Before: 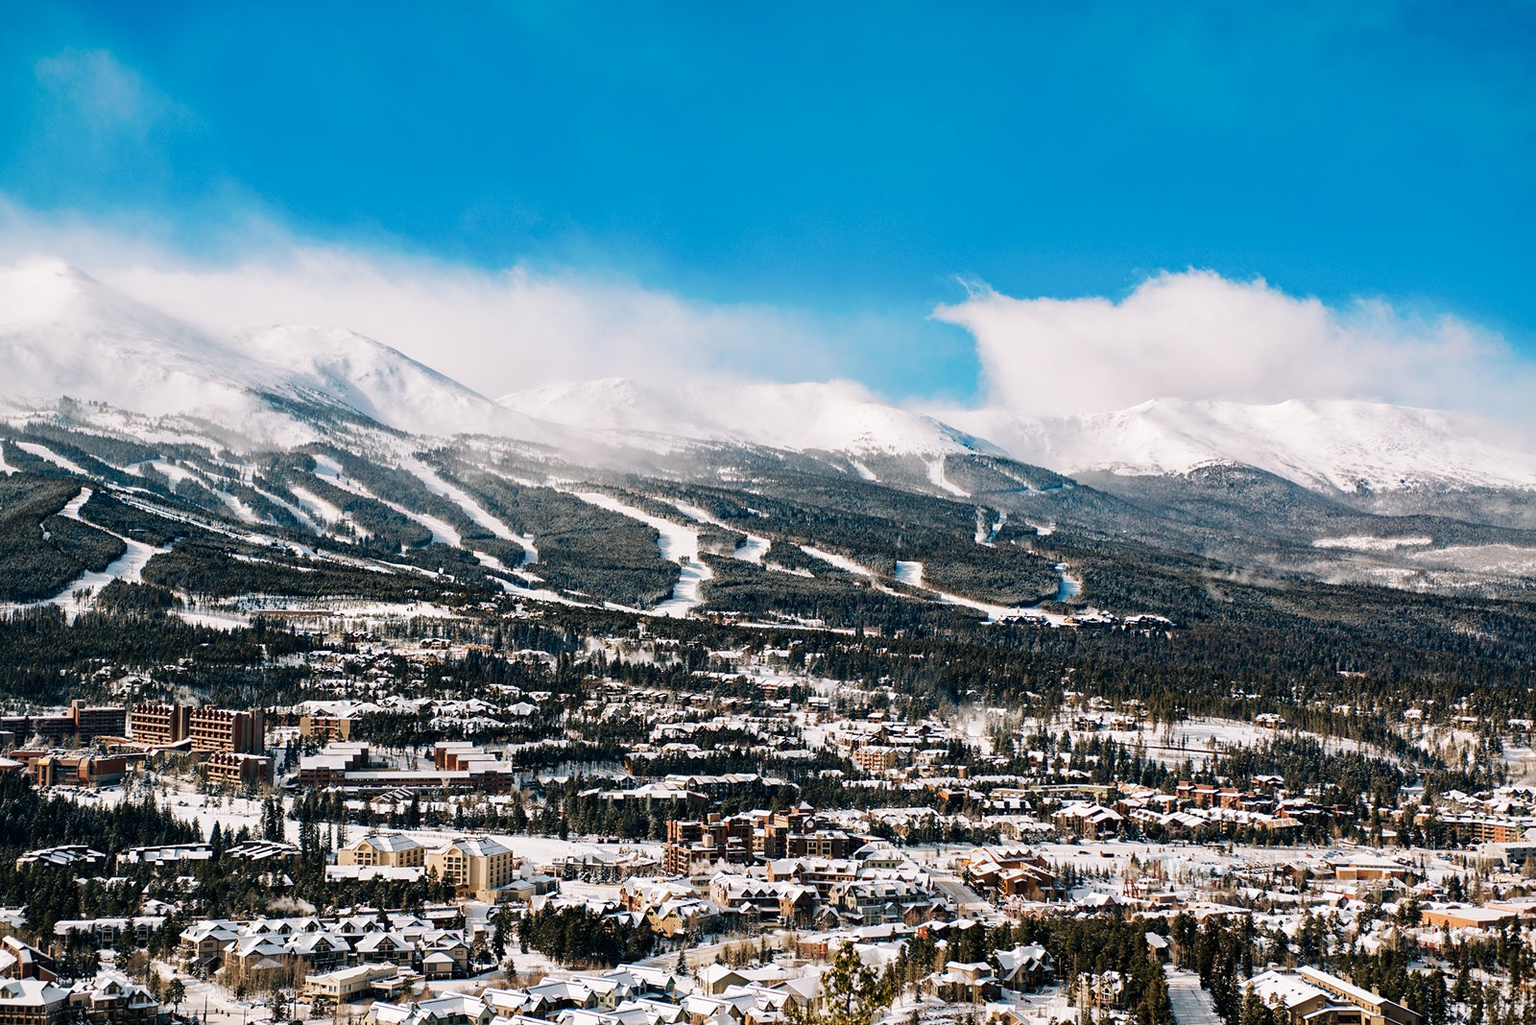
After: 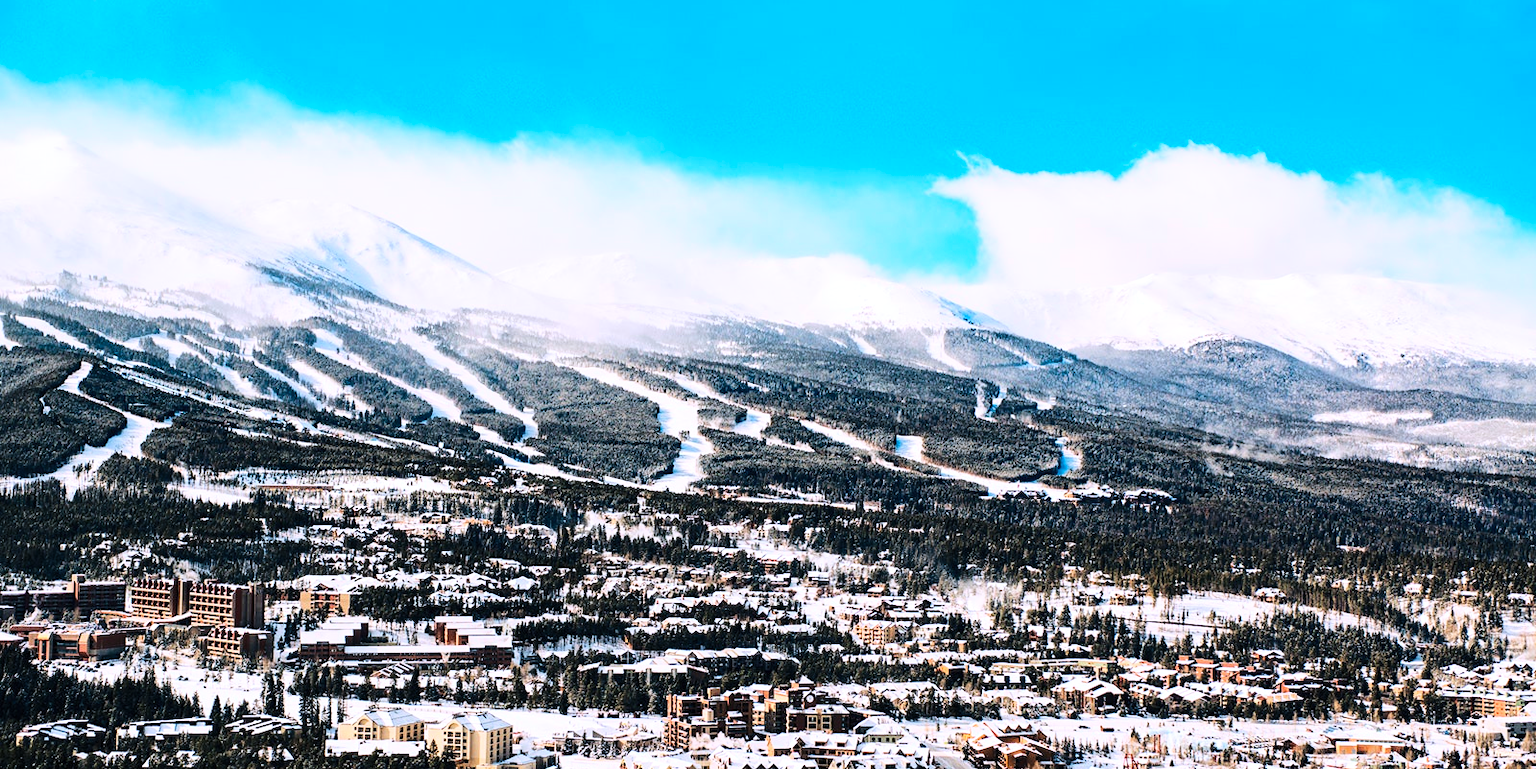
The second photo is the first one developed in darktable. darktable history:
contrast brightness saturation: contrast 0.073, brightness 0.078, saturation 0.179
crop and rotate: top 12.32%, bottom 12.562%
exposure: exposure 0.201 EV, compensate exposure bias true, compensate highlight preservation false
base curve: curves: ch0 [(0, 0) (0.036, 0.025) (0.121, 0.166) (0.206, 0.329) (0.605, 0.79) (1, 1)]
color calibration: illuminant as shot in camera, x 0.358, y 0.373, temperature 4628.91 K
